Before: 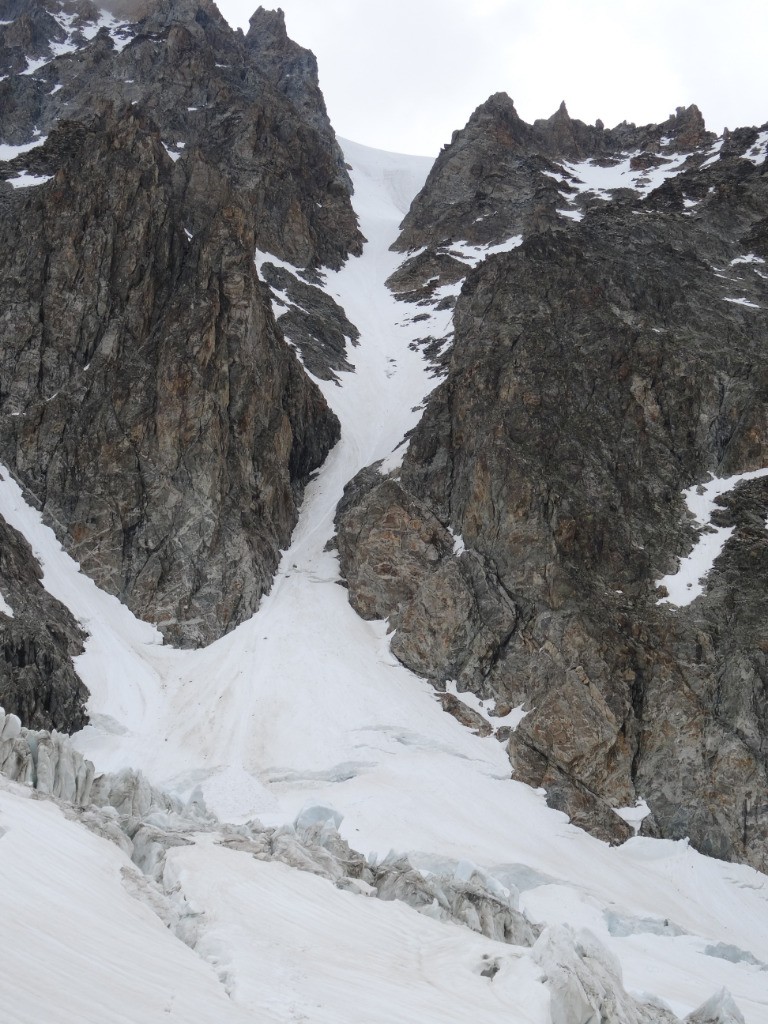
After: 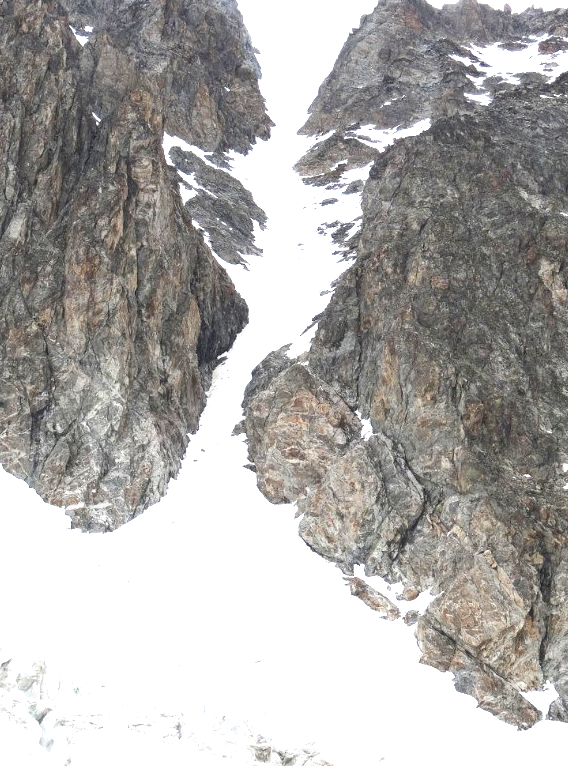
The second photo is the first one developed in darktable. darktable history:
exposure: black level correction 0, exposure 1.669 EV, compensate highlight preservation false
crop and rotate: left 12.047%, top 11.372%, right 13.935%, bottom 13.79%
